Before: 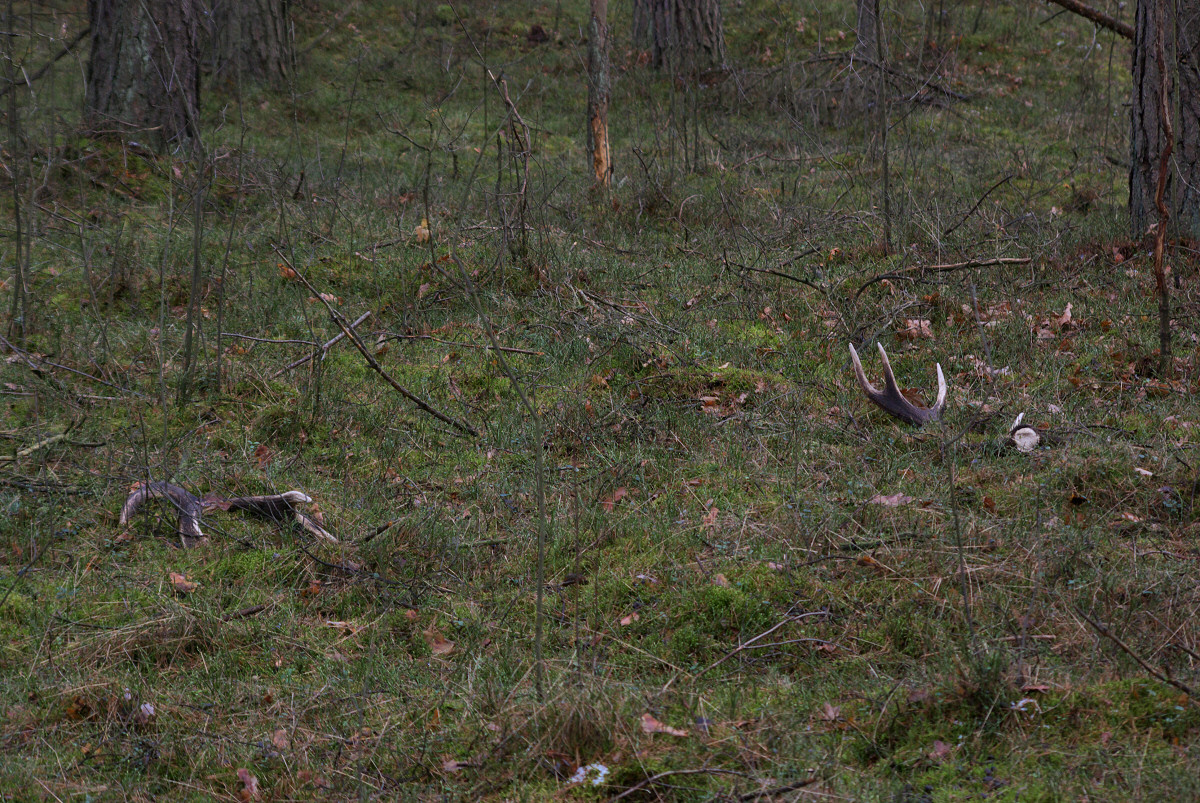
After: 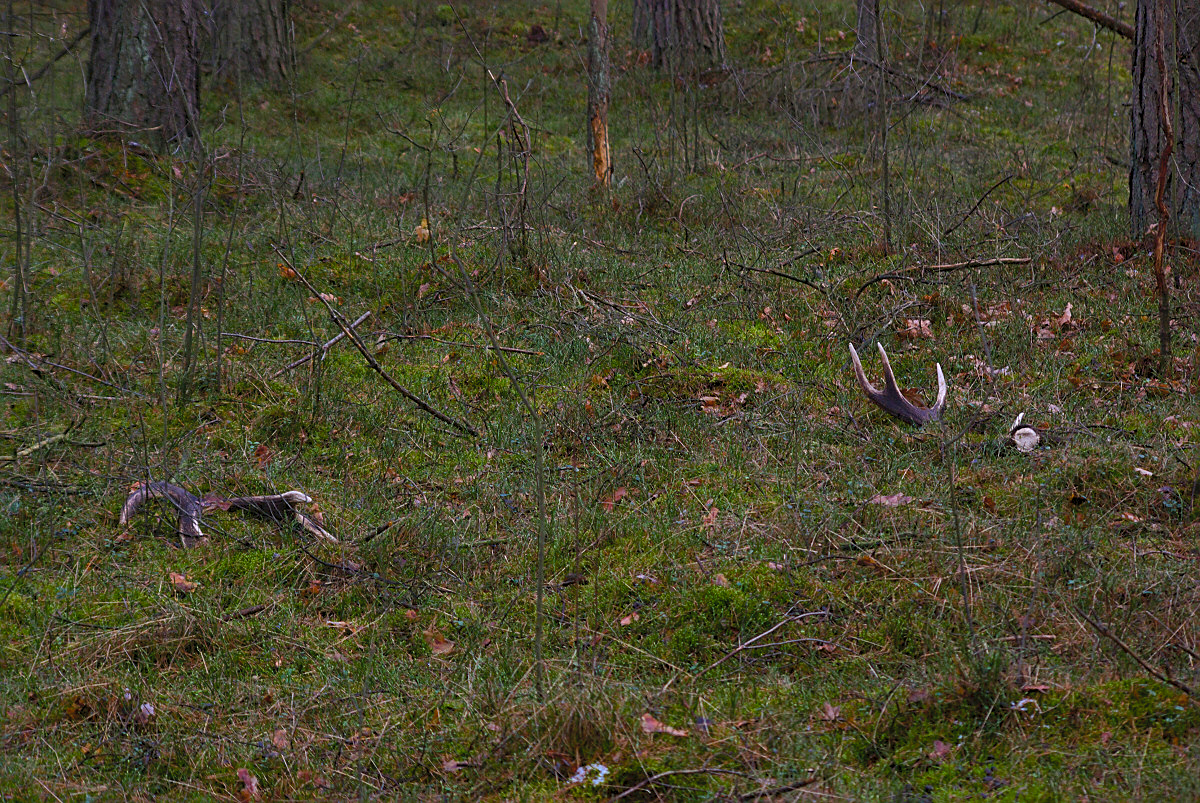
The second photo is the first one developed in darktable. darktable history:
sharpen: on, module defaults
color balance rgb: linear chroma grading › global chroma 15.037%, perceptual saturation grading › global saturation 20%, perceptual saturation grading › highlights -25.325%, perceptual saturation grading › shadows 24%, global vibrance 20%
tone curve: curves: ch0 [(0, 0) (0.003, 0.051) (0.011, 0.054) (0.025, 0.056) (0.044, 0.07) (0.069, 0.092) (0.1, 0.119) (0.136, 0.149) (0.177, 0.189) (0.224, 0.231) (0.277, 0.278) (0.335, 0.329) (0.399, 0.386) (0.468, 0.454) (0.543, 0.524) (0.623, 0.603) (0.709, 0.687) (0.801, 0.776) (0.898, 0.878) (1, 1)], preserve colors none
